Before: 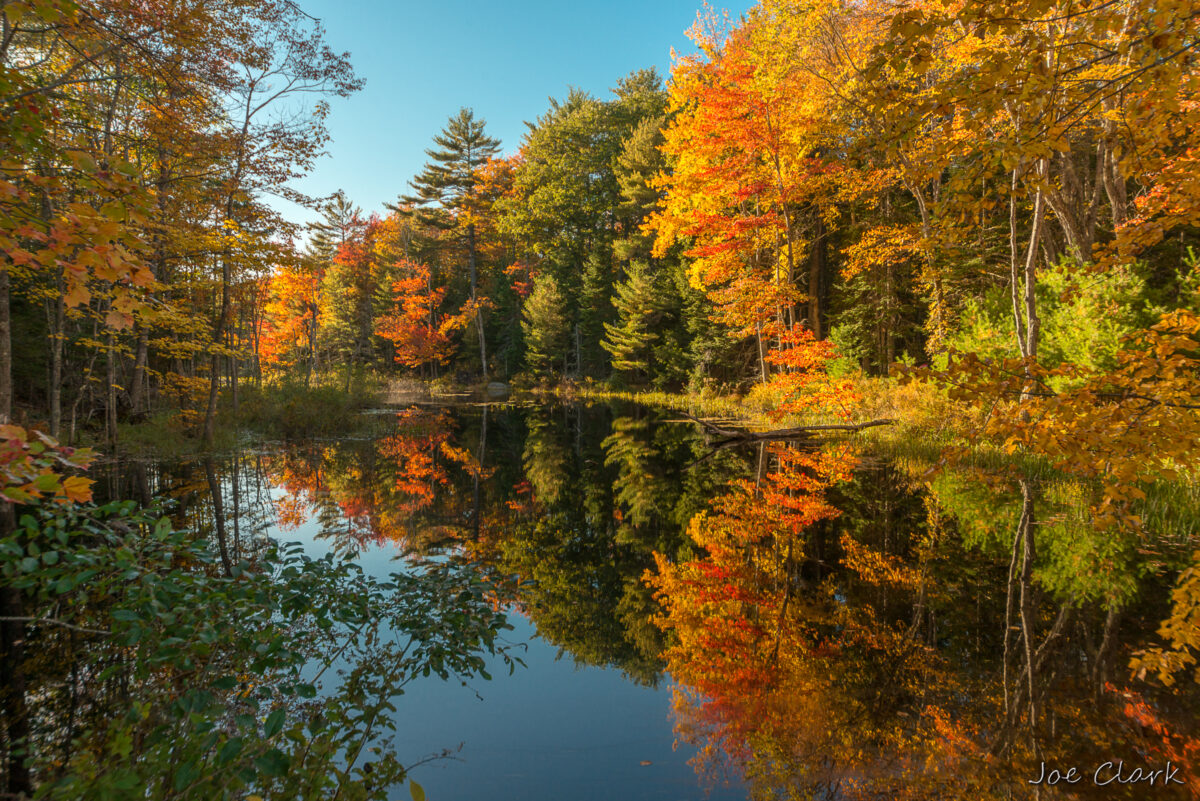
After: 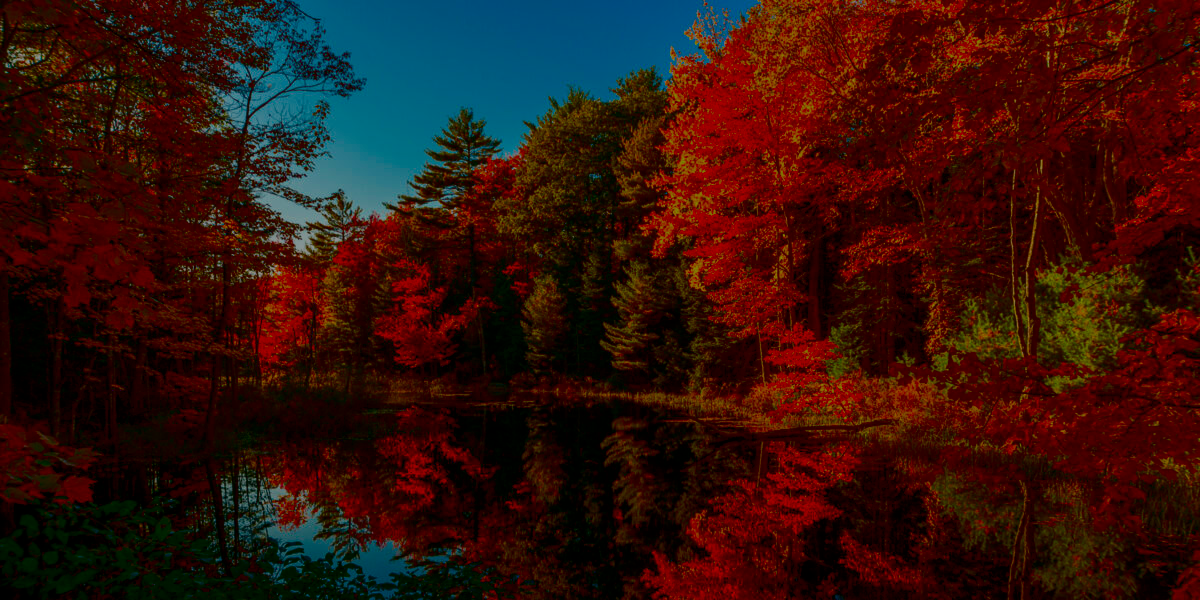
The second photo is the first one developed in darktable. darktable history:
crop: bottom 24.988%
contrast brightness saturation: brightness -1, saturation 1
filmic rgb: black relative exposure -6.68 EV, white relative exposure 4.56 EV, hardness 3.25
